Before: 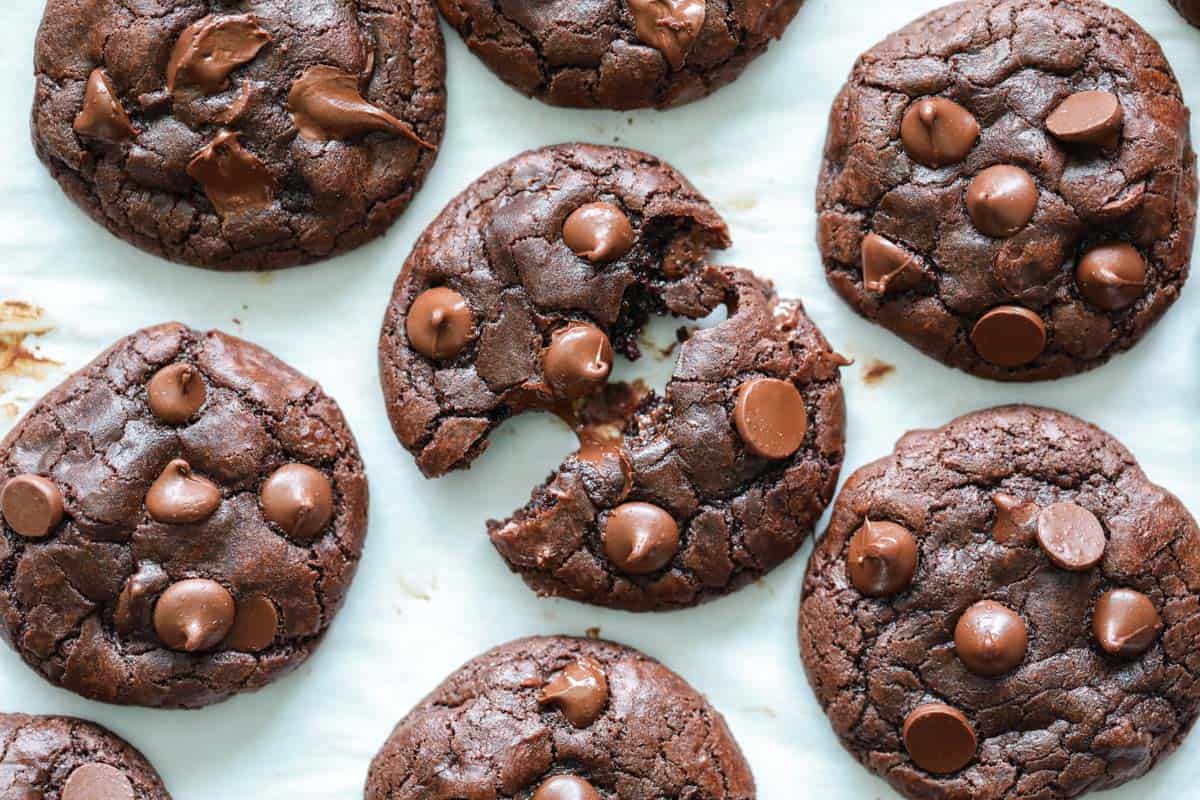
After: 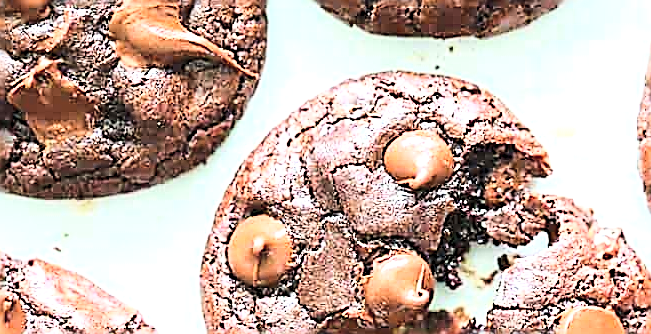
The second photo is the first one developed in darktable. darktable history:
exposure: black level correction 0, exposure 1.023 EV, compensate highlight preservation false
crop: left 14.937%, top 9.057%, right 30.802%, bottom 49.179%
sharpen: amount 1.996
base curve: curves: ch0 [(0, 0) (0.028, 0.03) (0.121, 0.232) (0.46, 0.748) (0.859, 0.968) (1, 1)]
contrast brightness saturation: brightness 0.122
